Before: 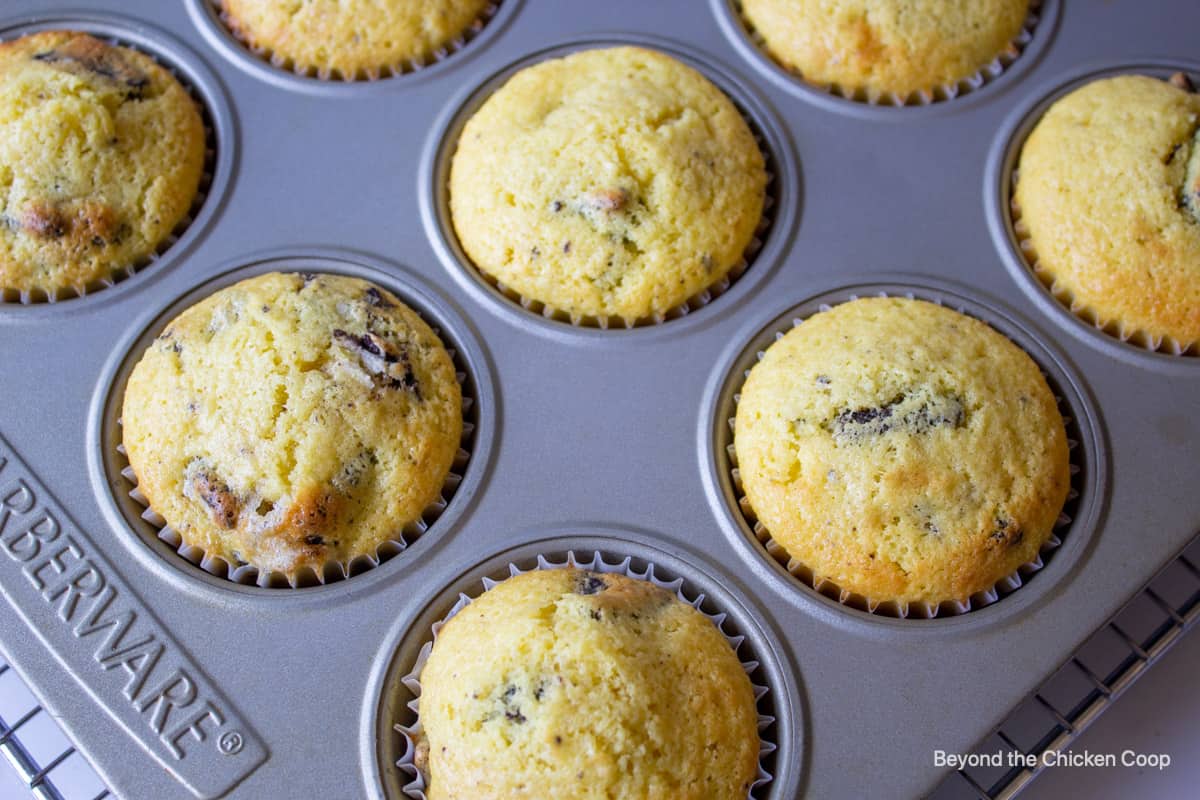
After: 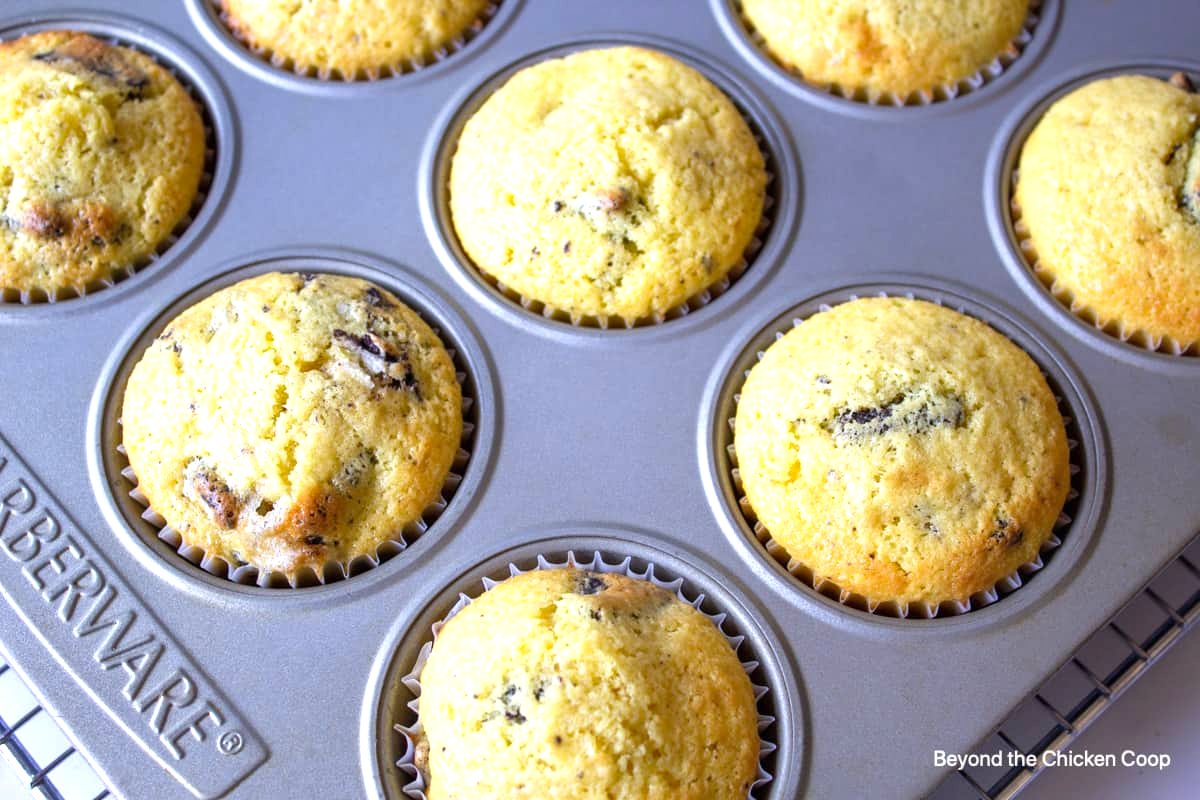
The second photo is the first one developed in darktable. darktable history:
shadows and highlights: shadows 52.15, highlights -28.77, soften with gaussian
exposure: black level correction 0, exposure 0.702 EV, compensate exposure bias true, compensate highlight preservation false
